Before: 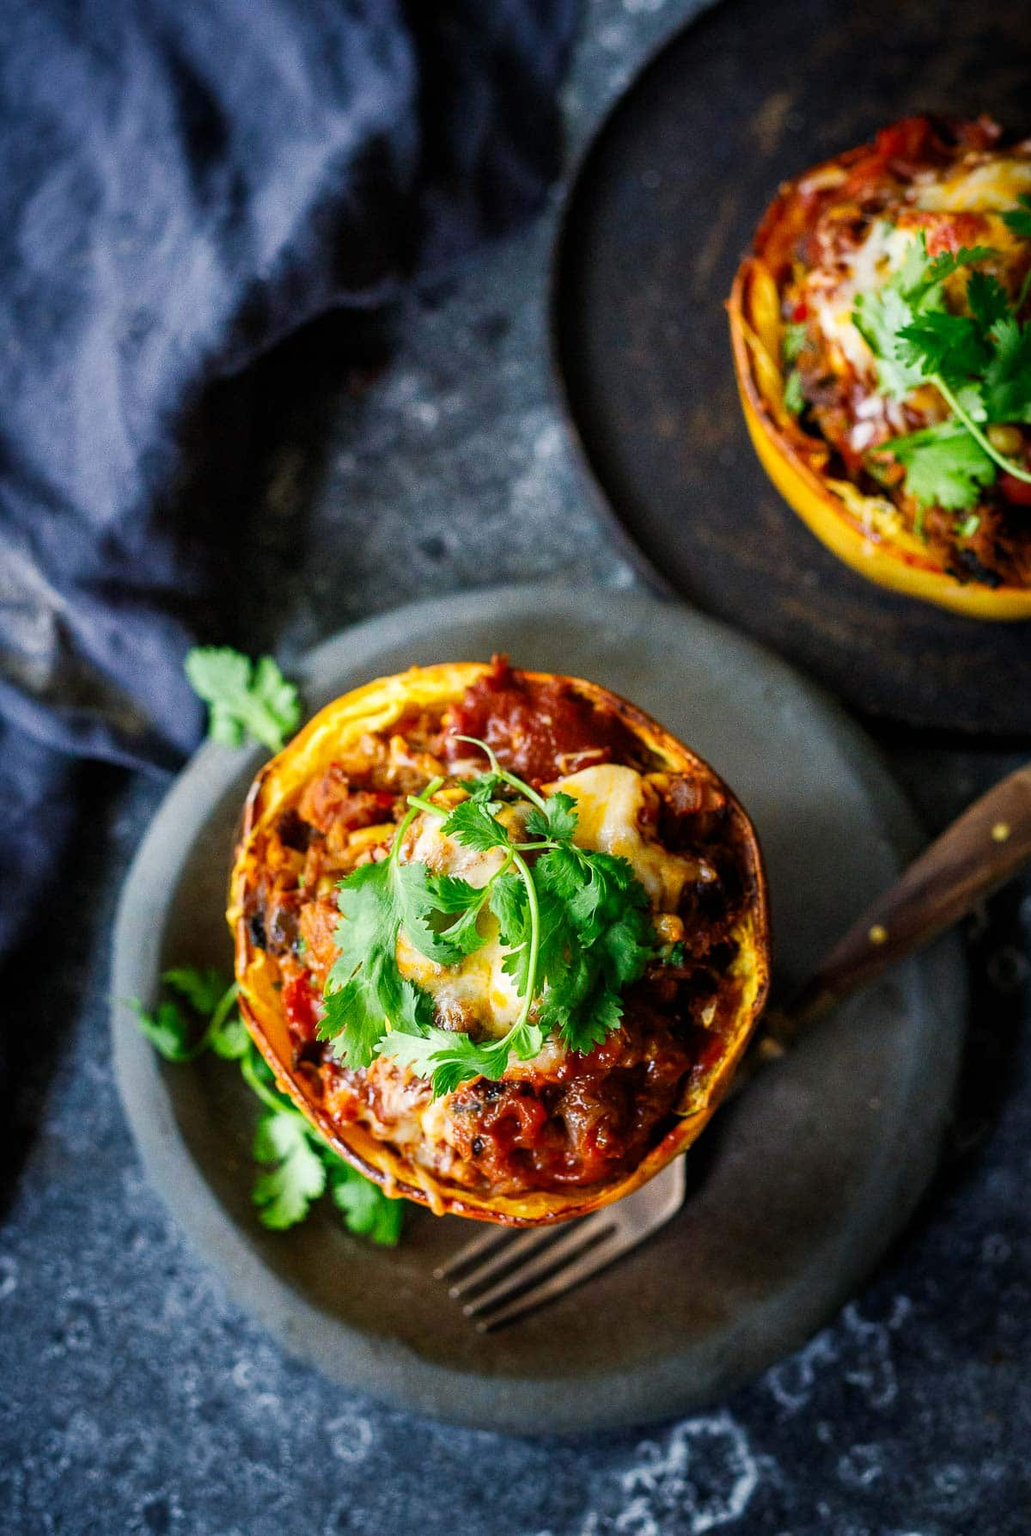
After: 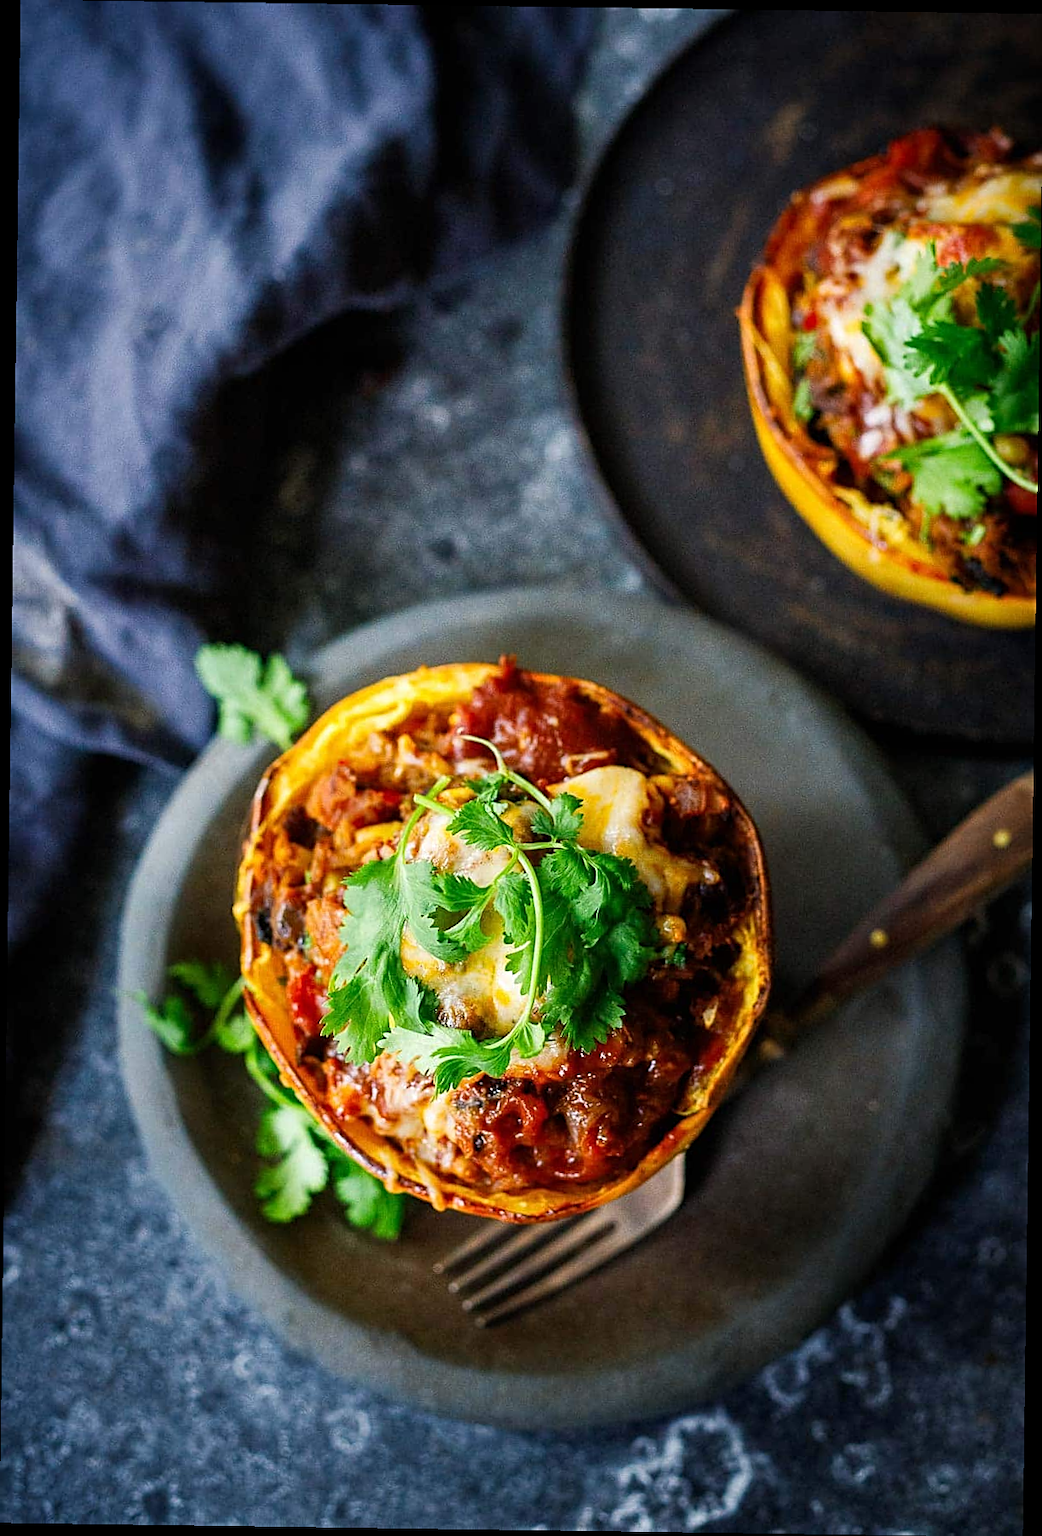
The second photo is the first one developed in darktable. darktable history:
sharpen: on, module defaults
rotate and perspective: rotation 0.8°, automatic cropping off
